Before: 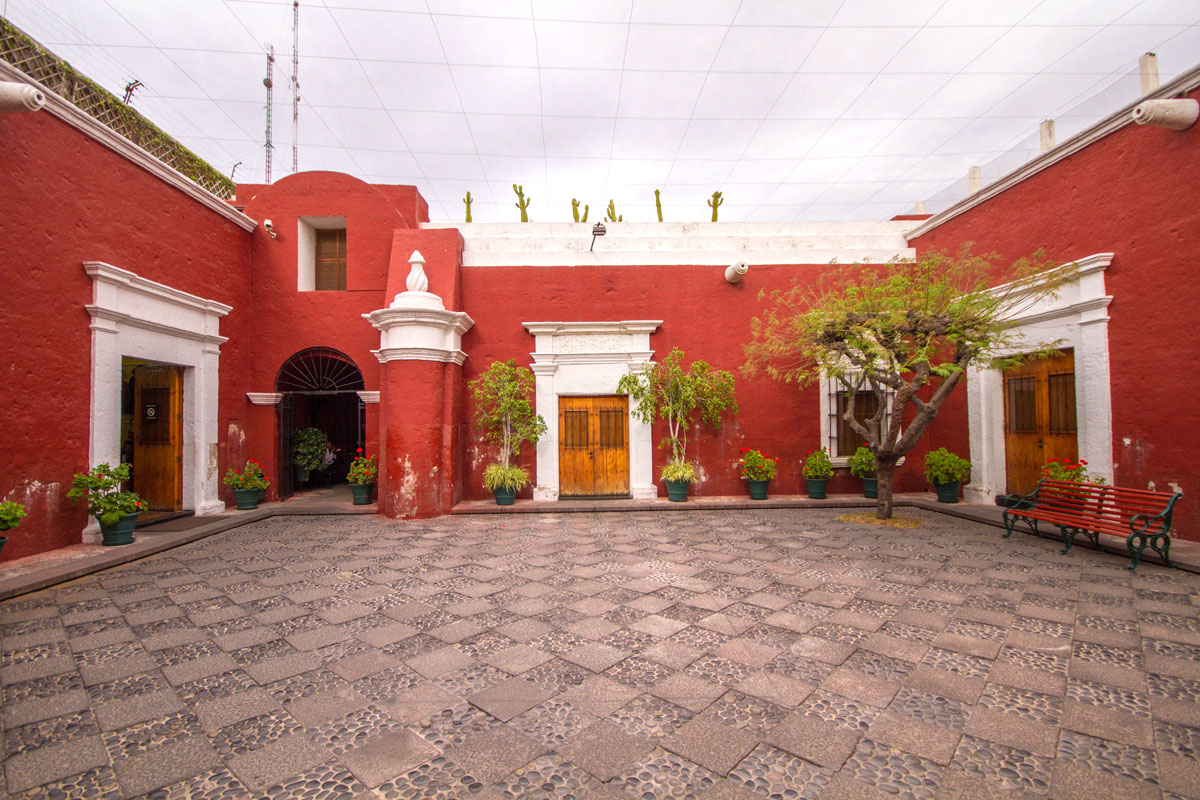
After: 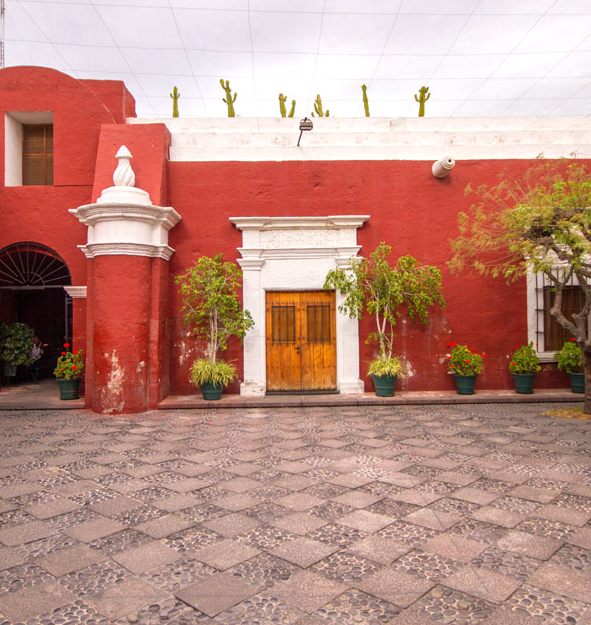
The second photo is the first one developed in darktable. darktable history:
crop and rotate: angle 0.014°, left 24.461%, top 13.131%, right 26.244%, bottom 8.697%
